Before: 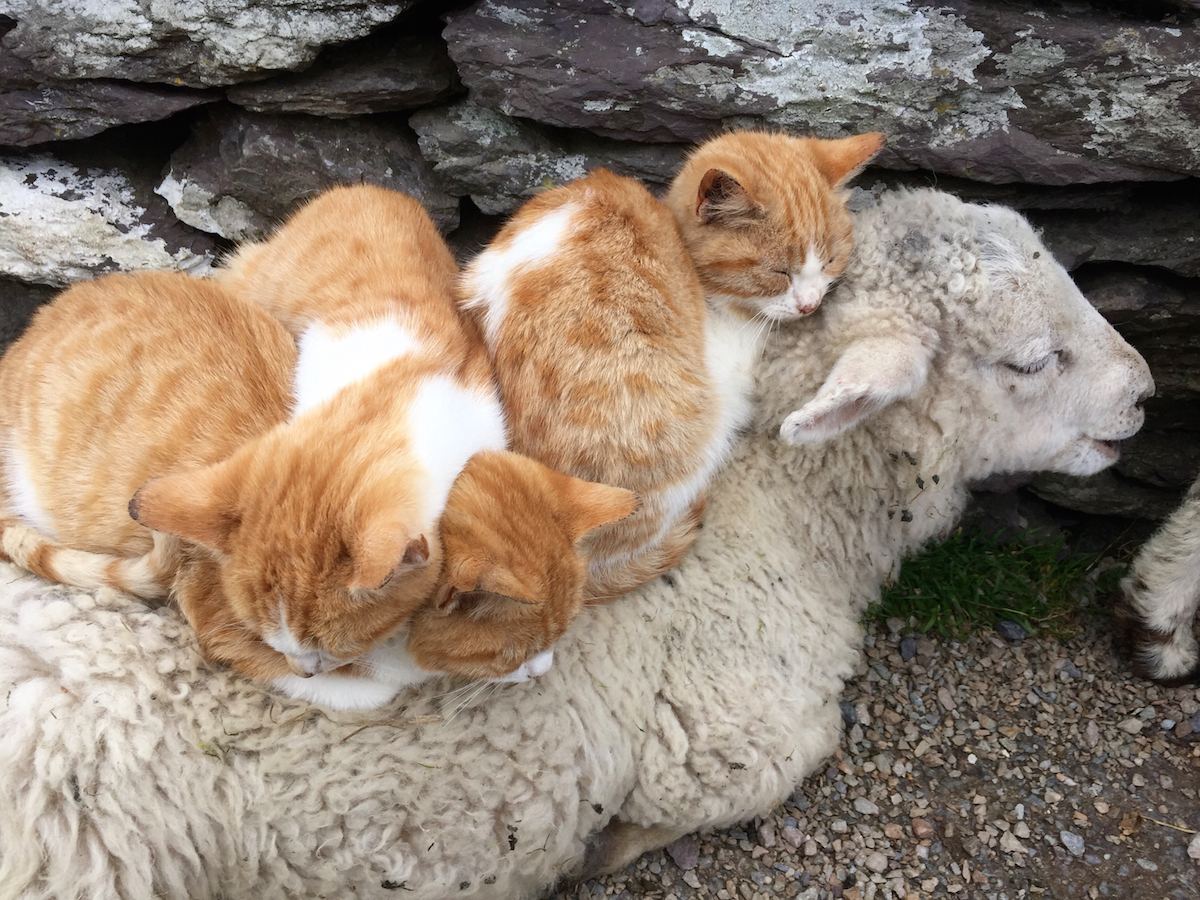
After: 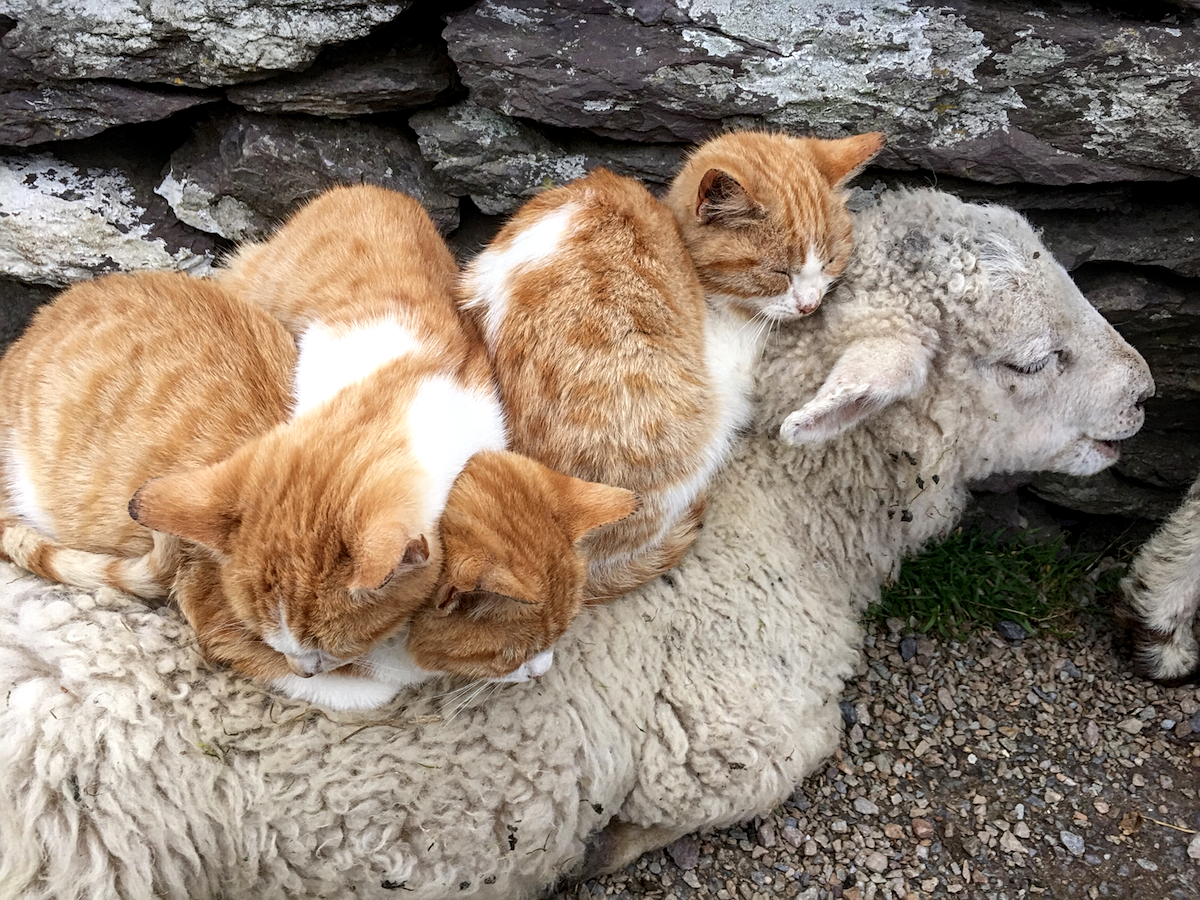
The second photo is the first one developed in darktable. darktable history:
local contrast: detail 130%
sharpen: radius 2.167, amount 0.381, threshold 0
